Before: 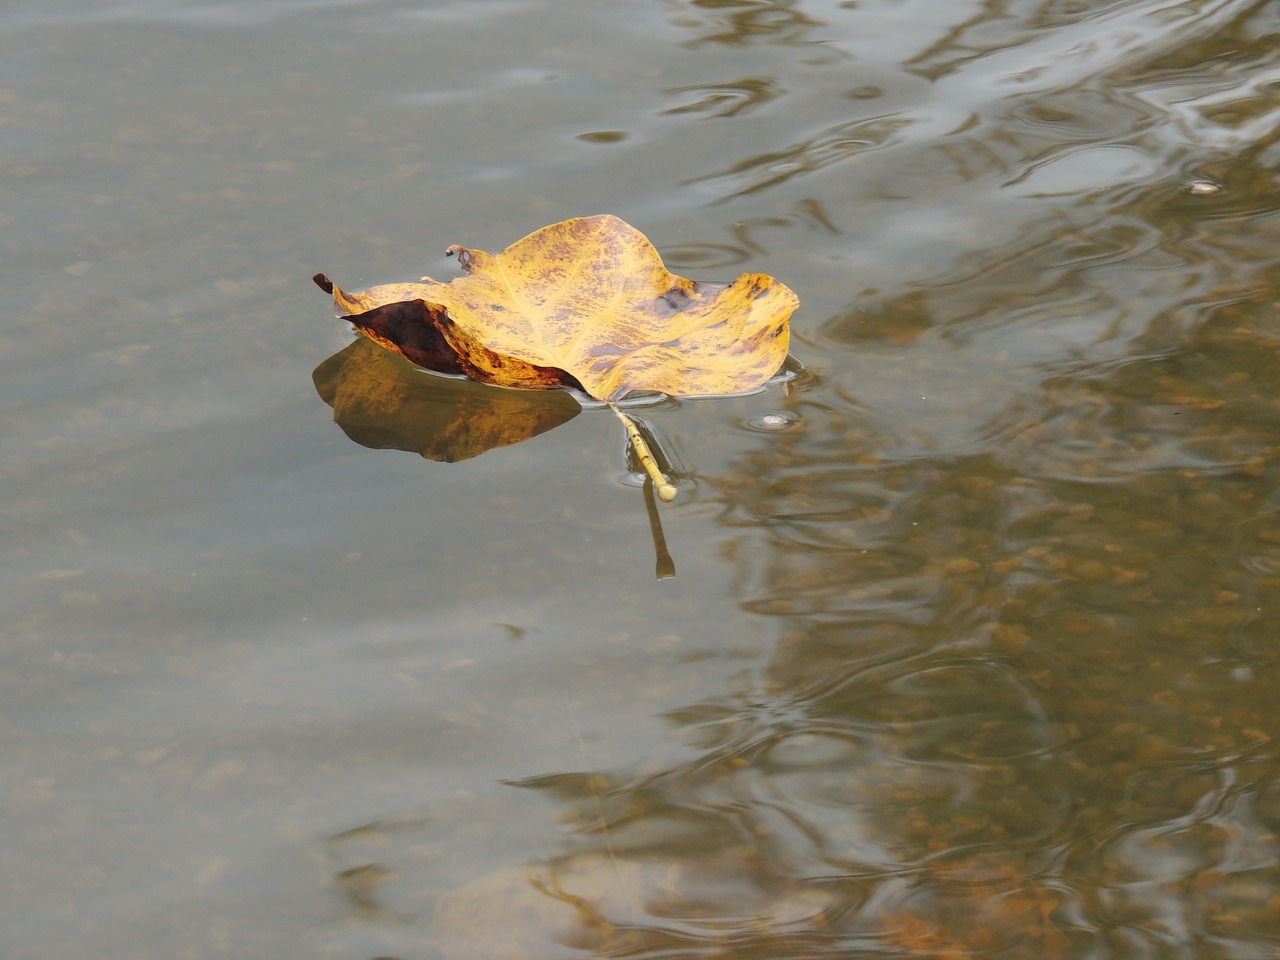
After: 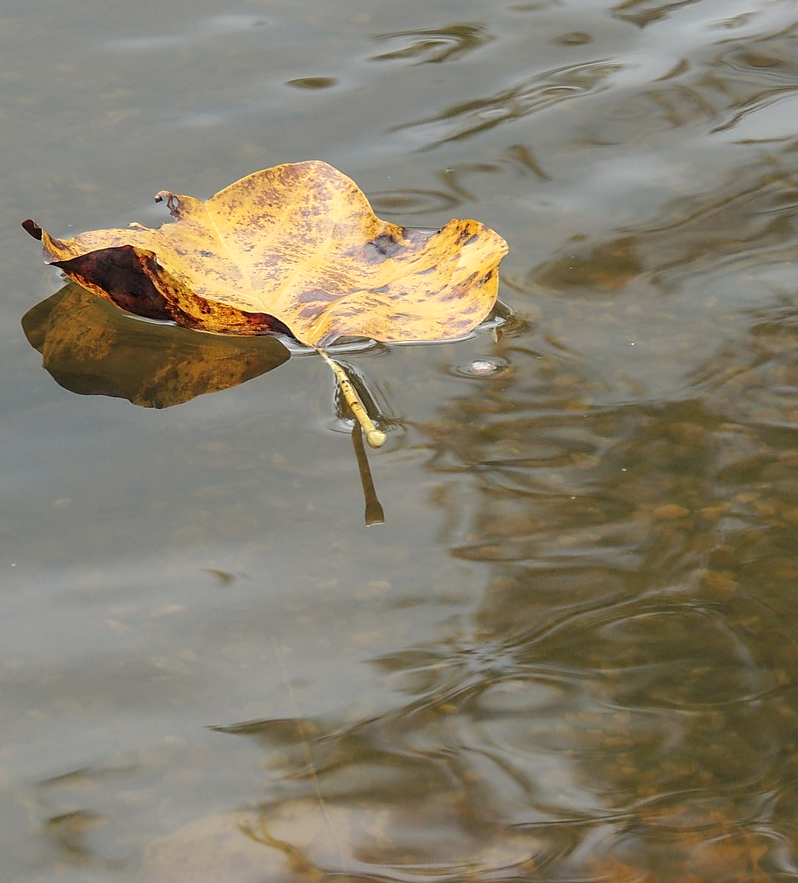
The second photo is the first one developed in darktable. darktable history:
crop and rotate: left 22.767%, top 5.633%, right 14.845%, bottom 2.332%
sharpen: radius 1.852, amount 0.406, threshold 1.205
local contrast: on, module defaults
